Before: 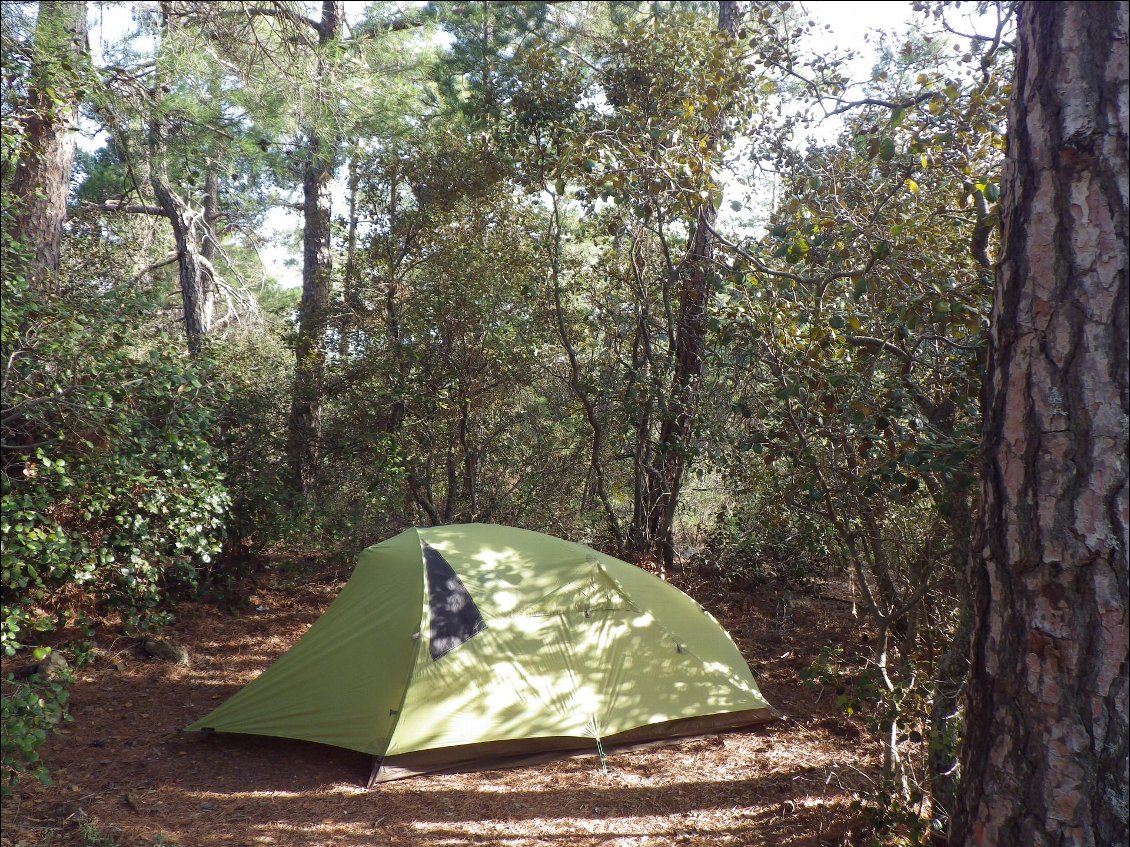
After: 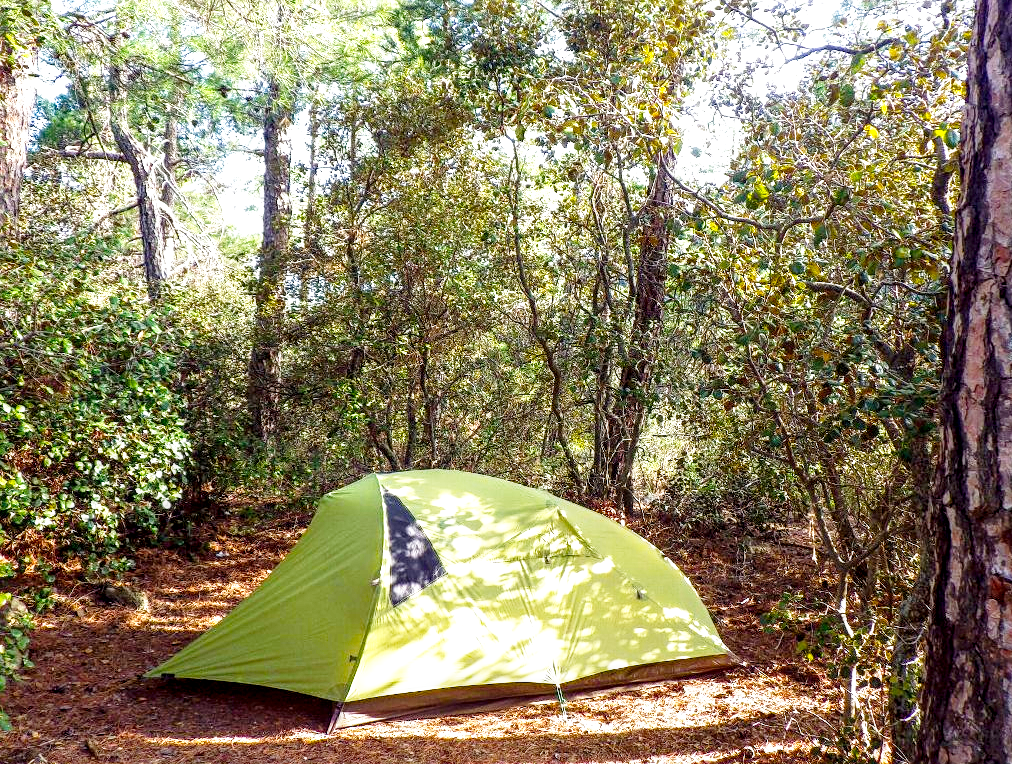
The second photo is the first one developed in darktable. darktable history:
crop: left 3.552%, top 6.484%, right 6.828%, bottom 3.285%
base curve: curves: ch0 [(0, 0) (0.012, 0.01) (0.073, 0.168) (0.31, 0.711) (0.645, 0.957) (1, 1)], preserve colors none
sharpen: amount 0.202
color balance rgb: linear chroma grading › global chroma 15.361%, perceptual saturation grading › global saturation 25.096%
local contrast: highlights 27%, detail 150%
